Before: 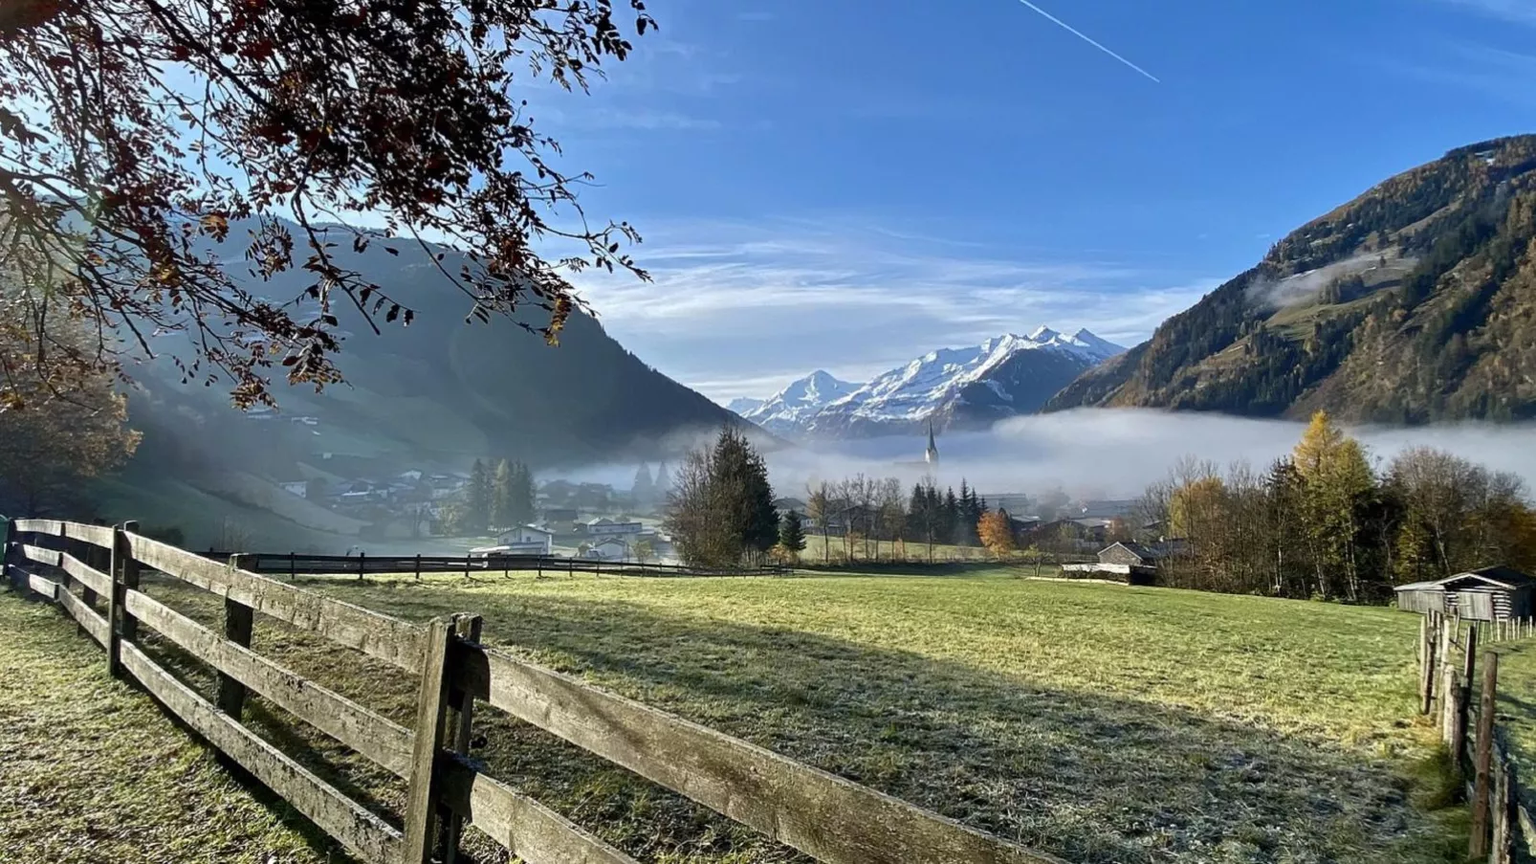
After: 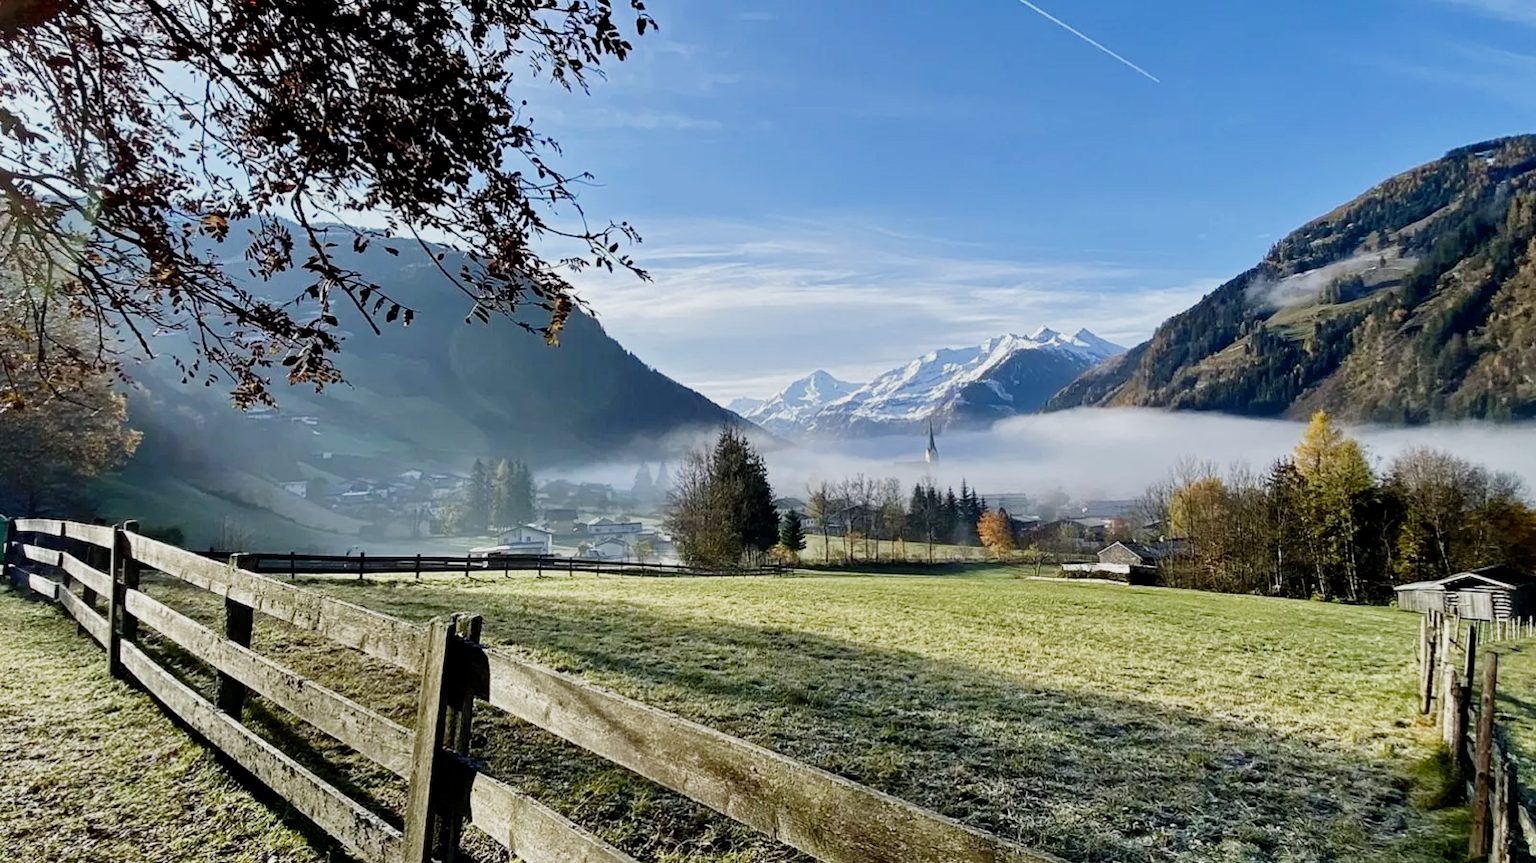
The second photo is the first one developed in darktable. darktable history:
filmic rgb: middle gray luminance 28.75%, black relative exposure -10.3 EV, white relative exposure 5.5 EV, target black luminance 0%, hardness 3.96, latitude 2.17%, contrast 1.126, highlights saturation mix 5.56%, shadows ↔ highlights balance 15.53%, add noise in highlights 0.001, preserve chrominance no, color science v3 (2019), use custom middle-gray values true, contrast in highlights soft
exposure: black level correction 0, exposure 0.936 EV, compensate highlight preservation false
